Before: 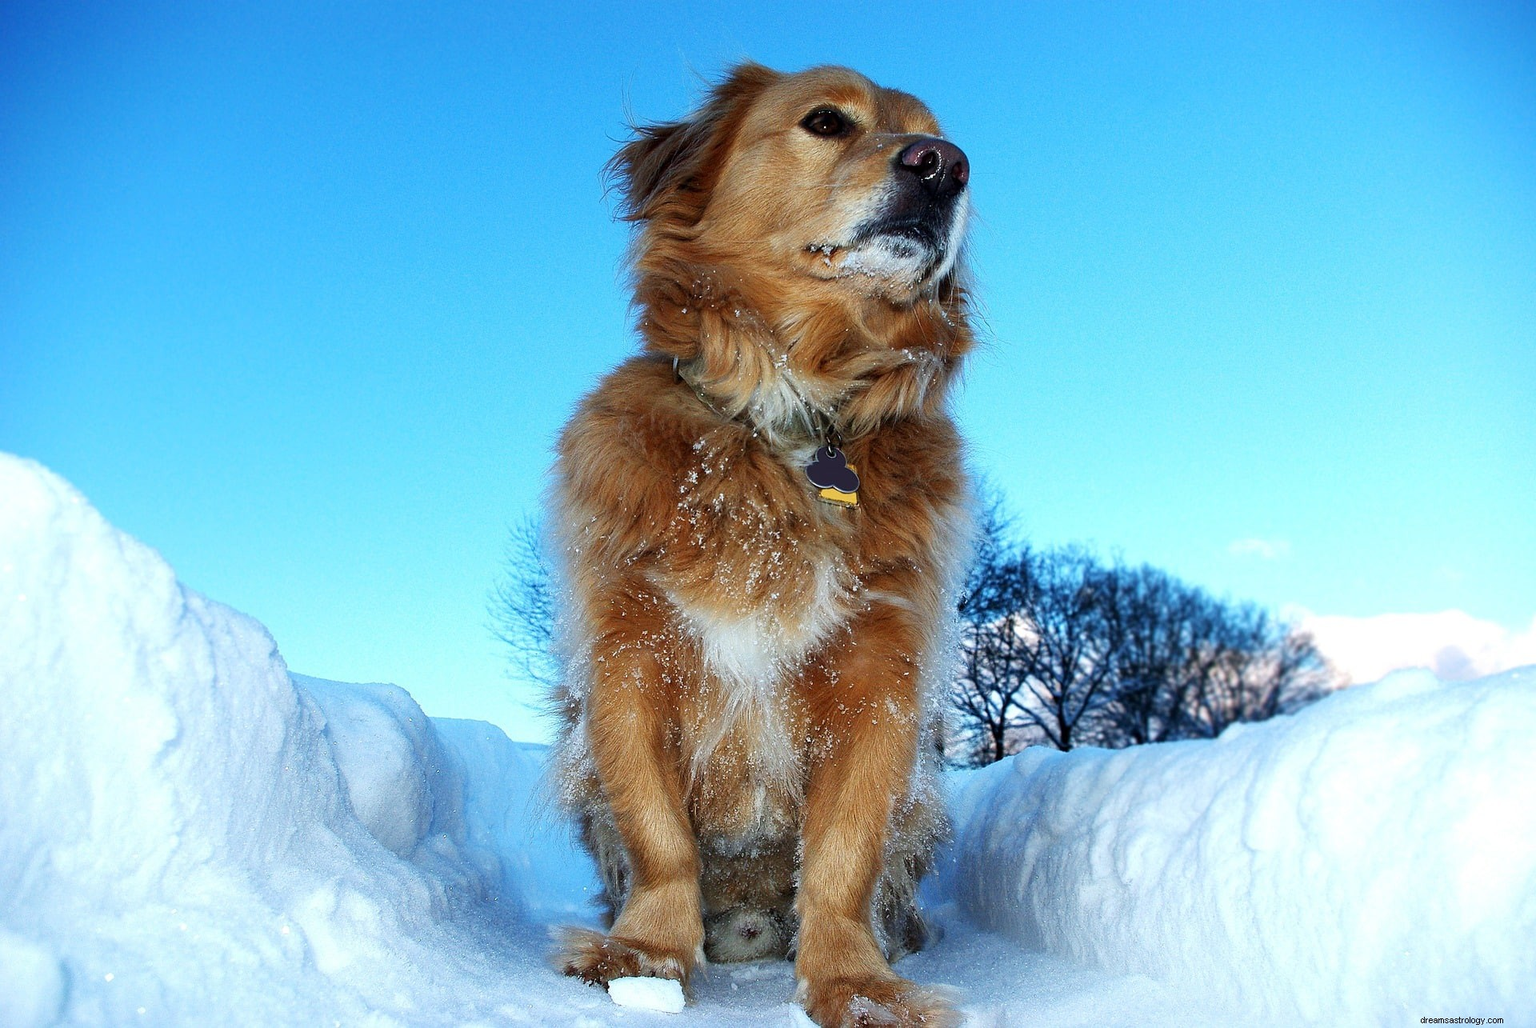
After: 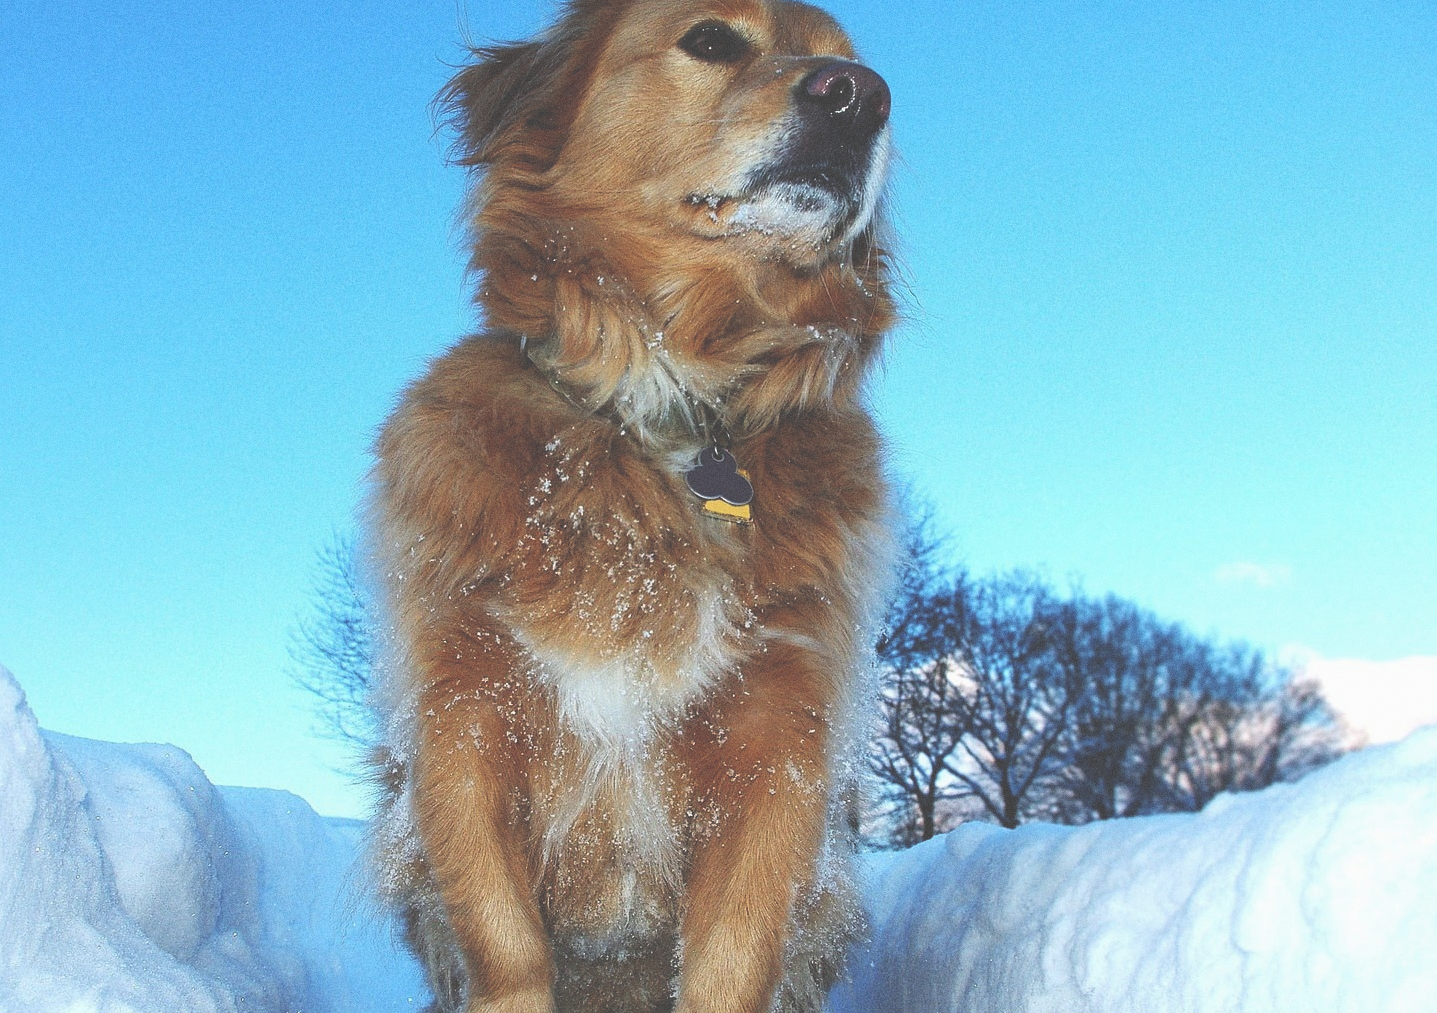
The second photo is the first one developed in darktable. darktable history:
grain: coarseness 3.21 ISO
crop: left 16.768%, top 8.653%, right 8.362%, bottom 12.485%
exposure: black level correction -0.062, exposure -0.05 EV, compensate highlight preservation false
